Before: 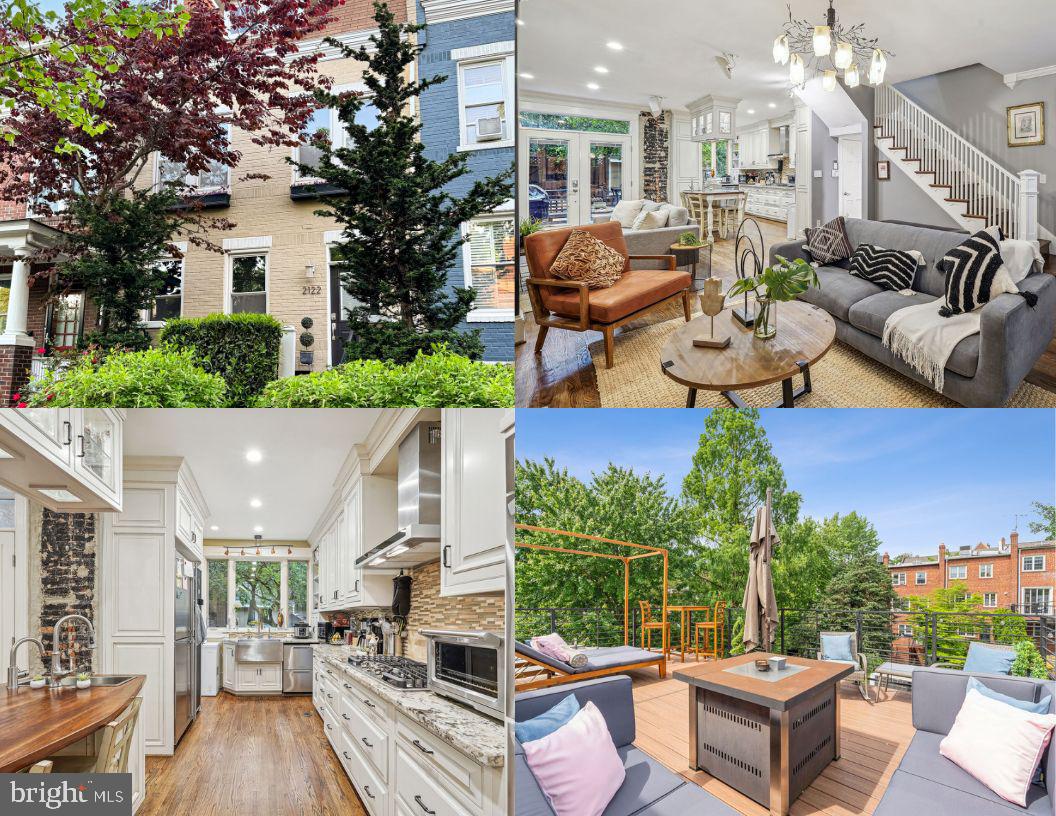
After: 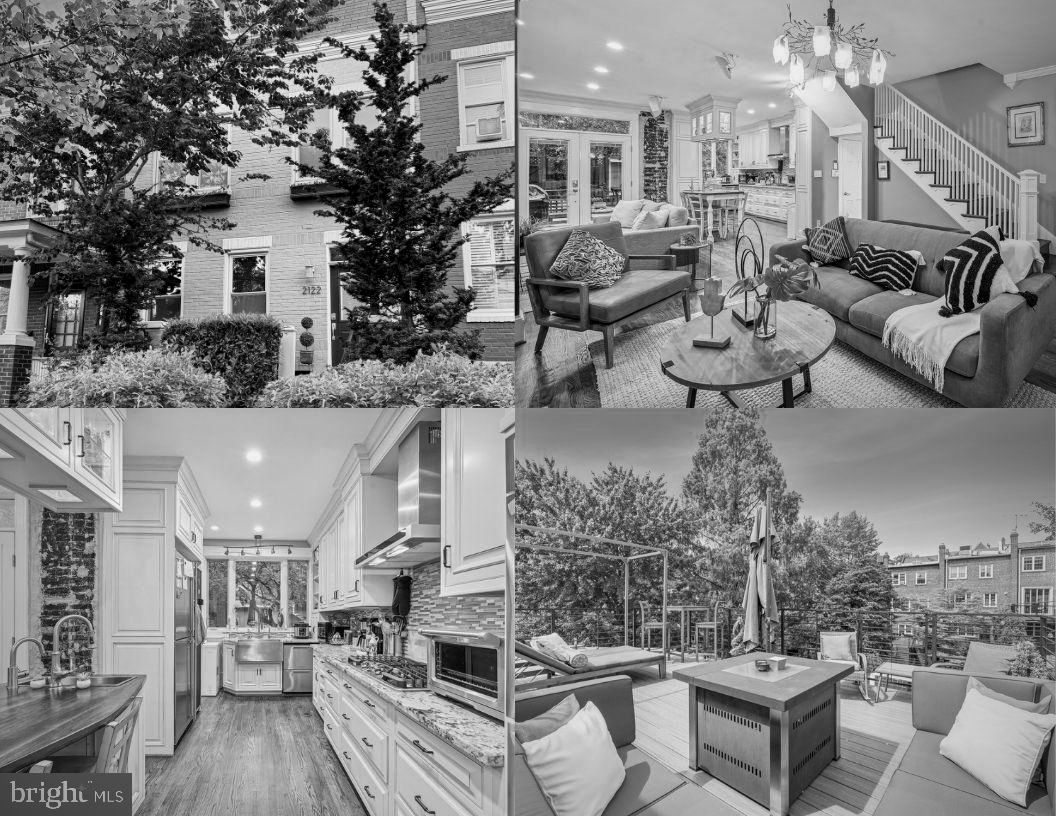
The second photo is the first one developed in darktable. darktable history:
monochrome: a 26.22, b 42.67, size 0.8
vignetting: unbound false
contrast brightness saturation: contrast 0.04, saturation 0.16
local contrast: mode bilateral grid, contrast 20, coarseness 50, detail 120%, midtone range 0.2
